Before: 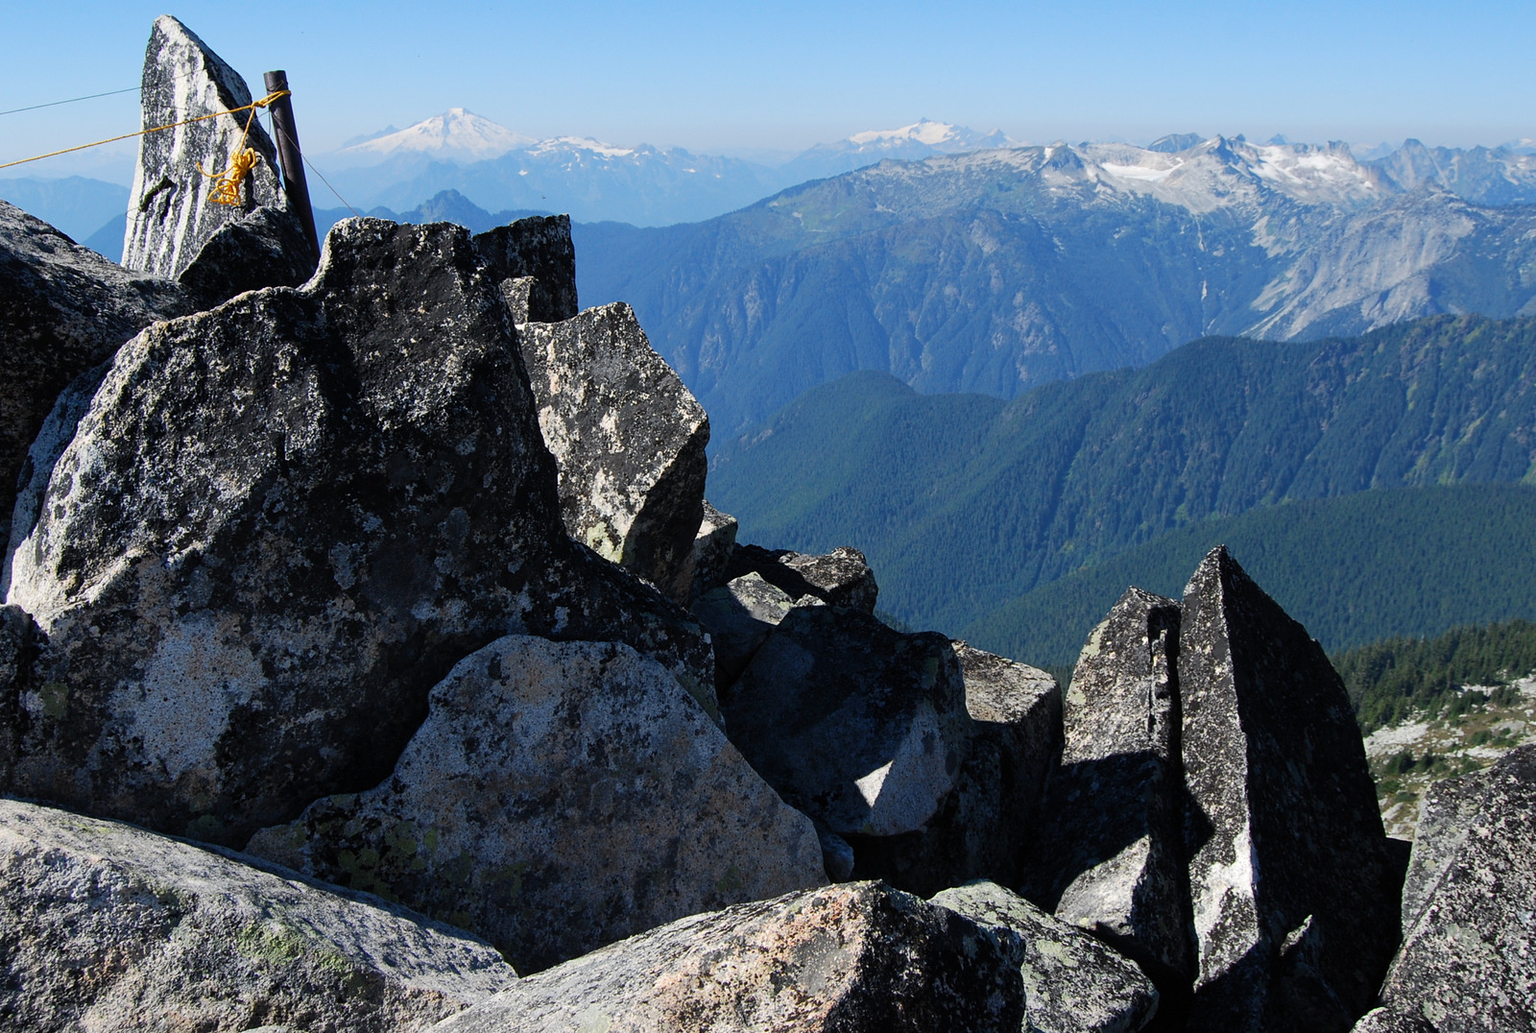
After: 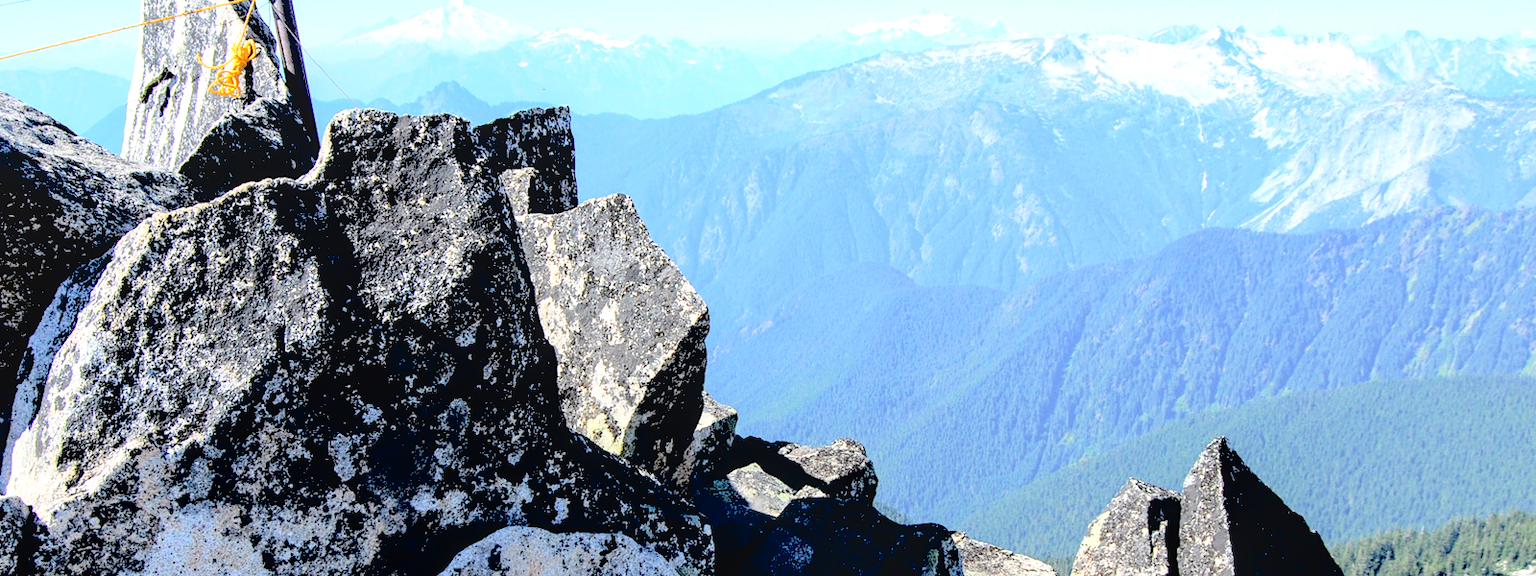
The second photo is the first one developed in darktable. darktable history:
exposure: black level correction 0.01, exposure 1 EV, compensate exposure bias true, compensate highlight preservation false
crop and rotate: top 10.591%, bottom 33.601%
local contrast: on, module defaults
contrast brightness saturation: brightness 0.987
